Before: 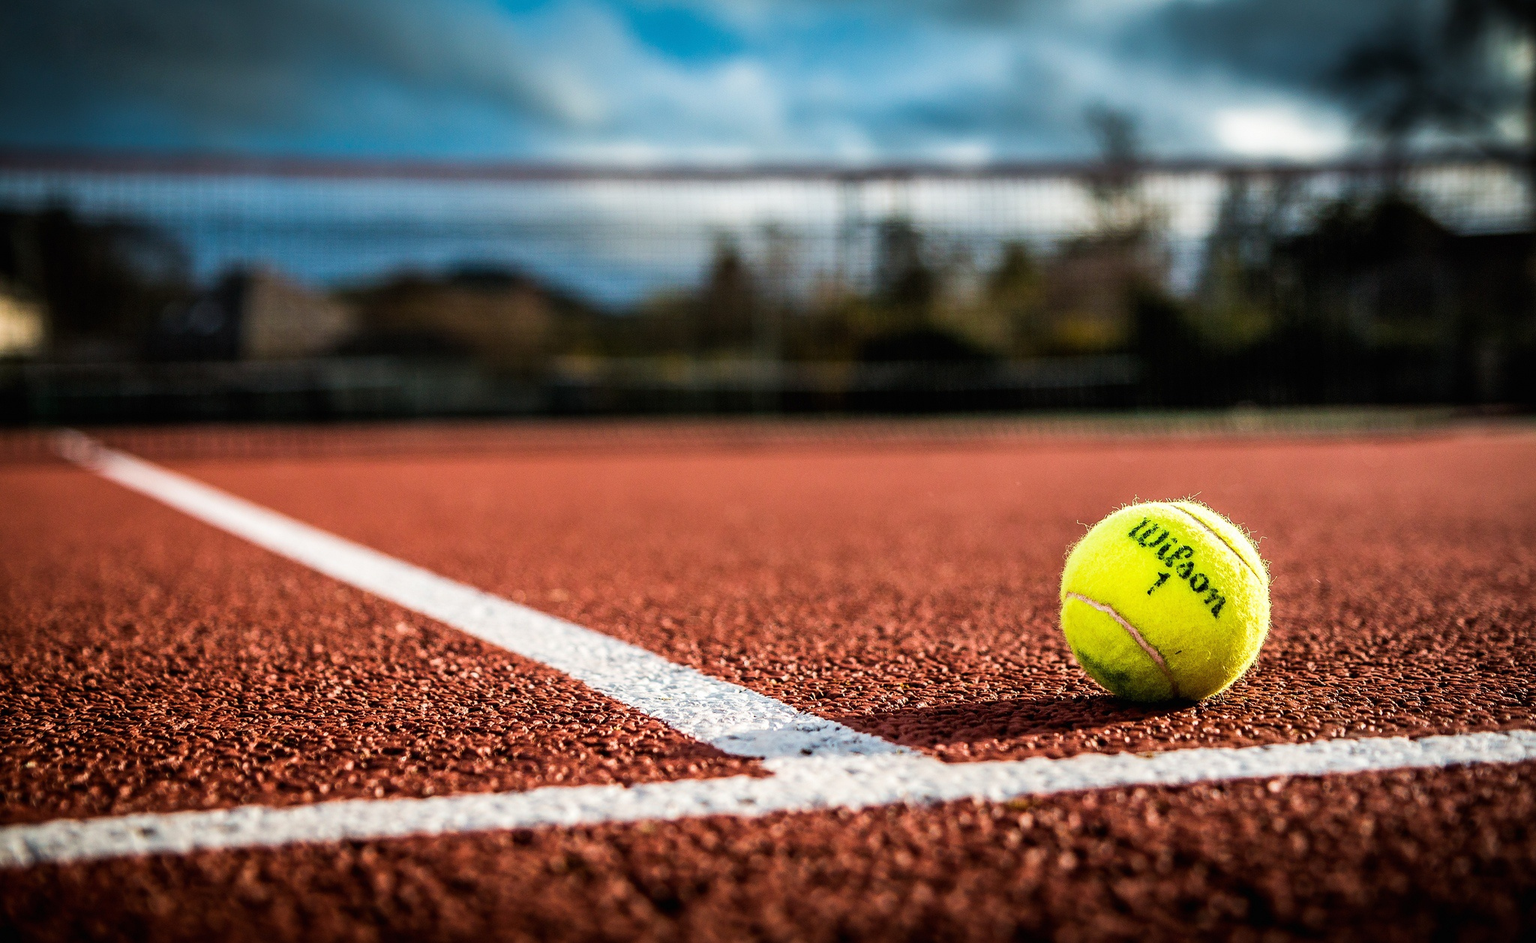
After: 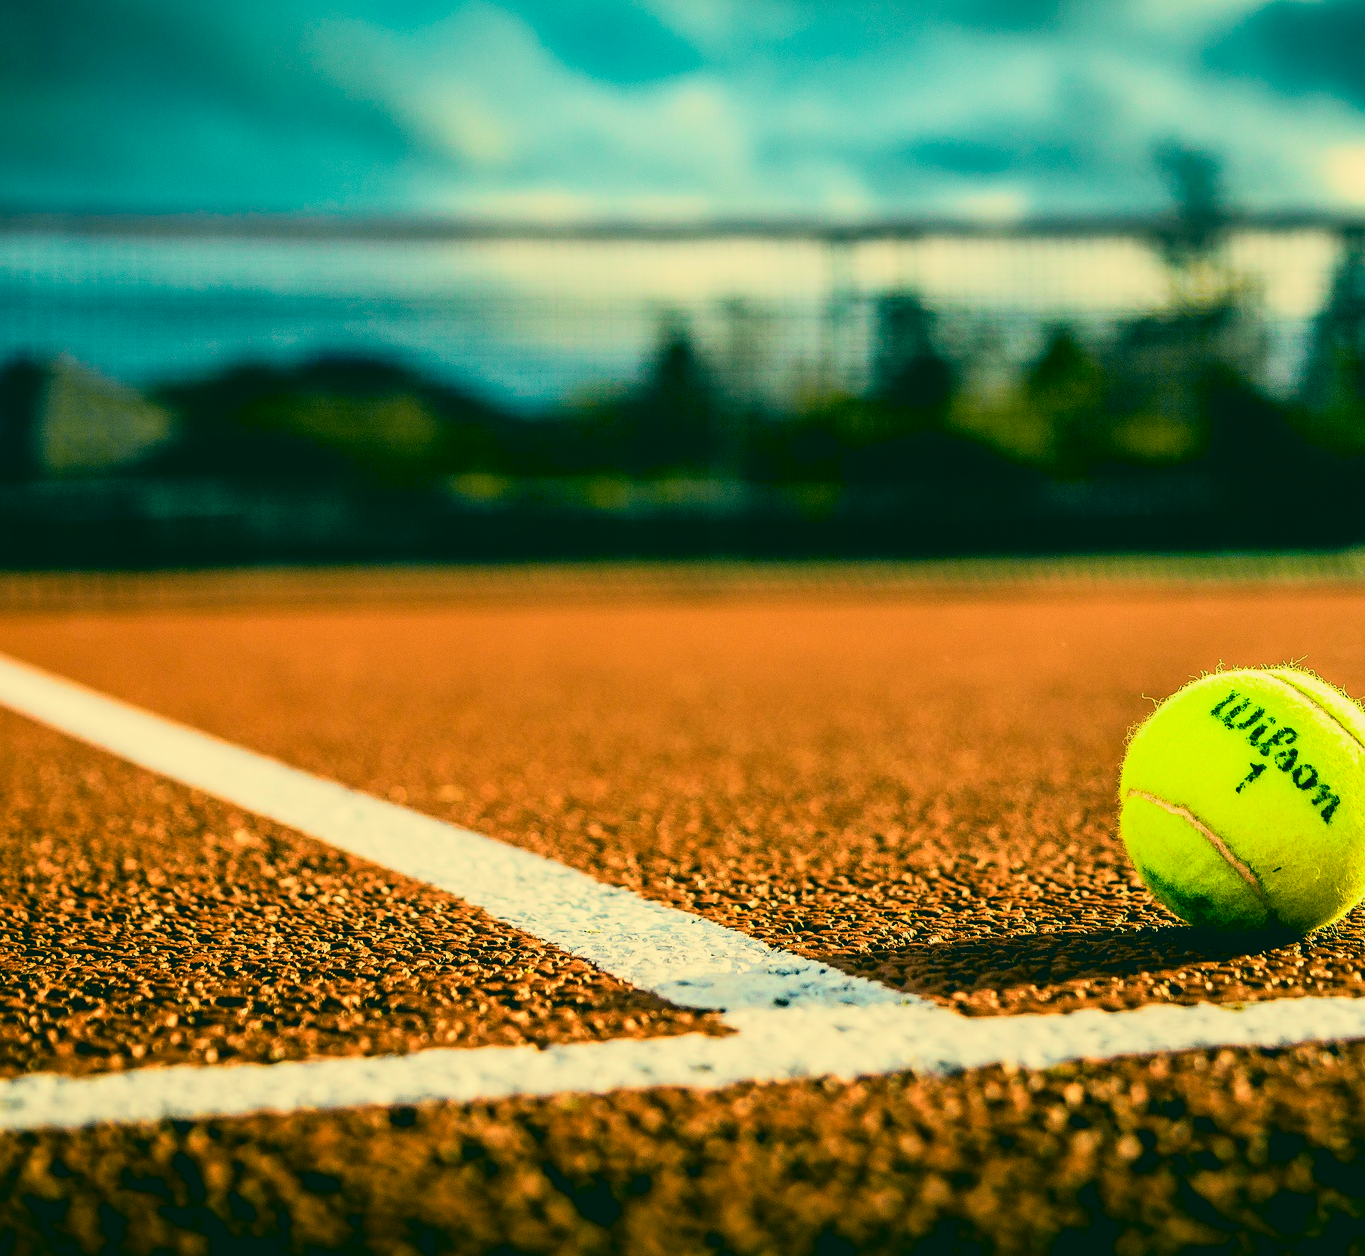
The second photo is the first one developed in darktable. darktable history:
tone curve: curves: ch0 [(0, 0.022) (0.114, 0.088) (0.282, 0.316) (0.446, 0.511) (0.613, 0.693) (0.786, 0.843) (0.999, 0.949)]; ch1 [(0, 0) (0.395, 0.343) (0.463, 0.427) (0.486, 0.474) (0.503, 0.5) (0.535, 0.522) (0.555, 0.546) (0.594, 0.614) (0.755, 0.793) (1, 1)]; ch2 [(0, 0) (0.369, 0.388) (0.449, 0.431) (0.501, 0.5) (0.528, 0.517) (0.561, 0.598) (0.697, 0.721) (1, 1)], color space Lab, independent channels, preserve colors none
shadows and highlights: shadows 4.1, highlights -17.6, soften with gaussian
crop and rotate: left 14.385%, right 18.948%
color correction: highlights a* 1.83, highlights b* 34.02, shadows a* -36.68, shadows b* -5.48
